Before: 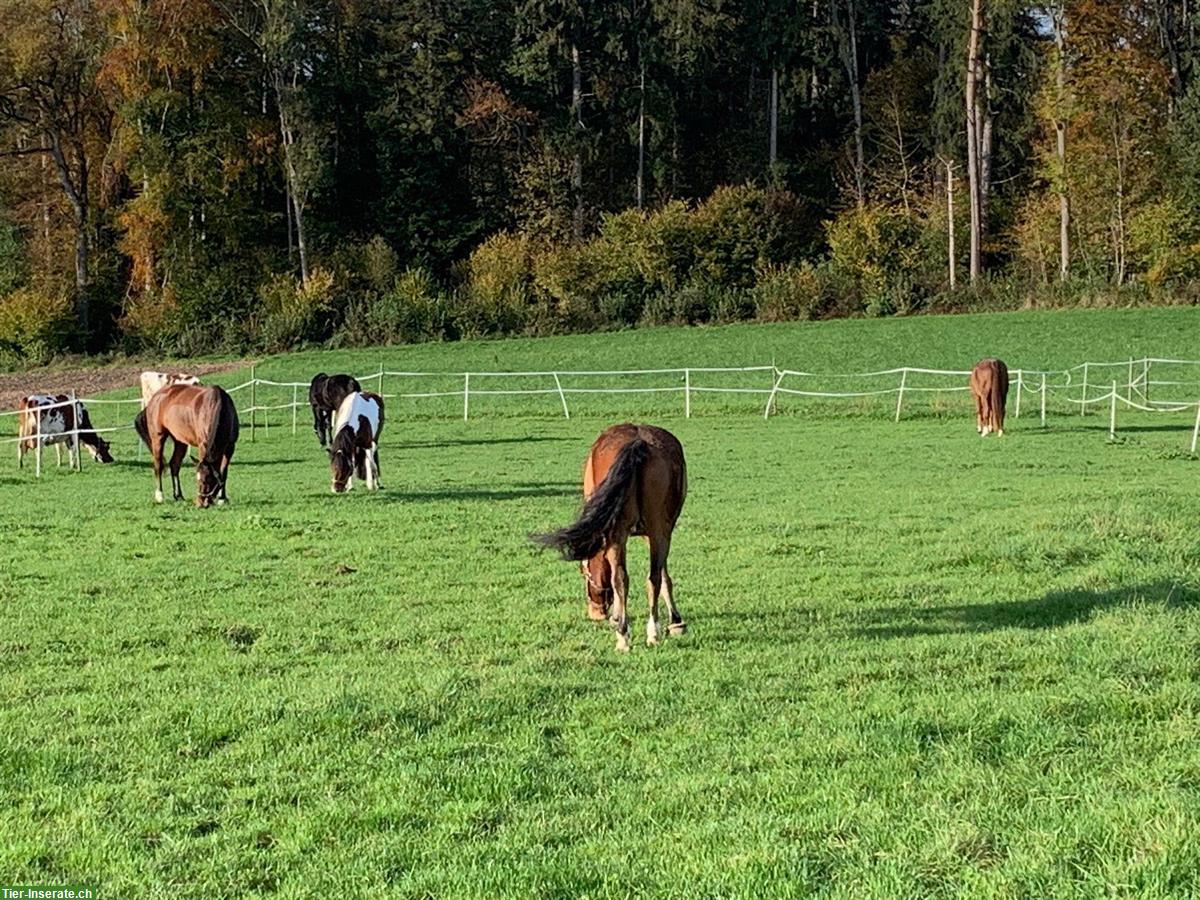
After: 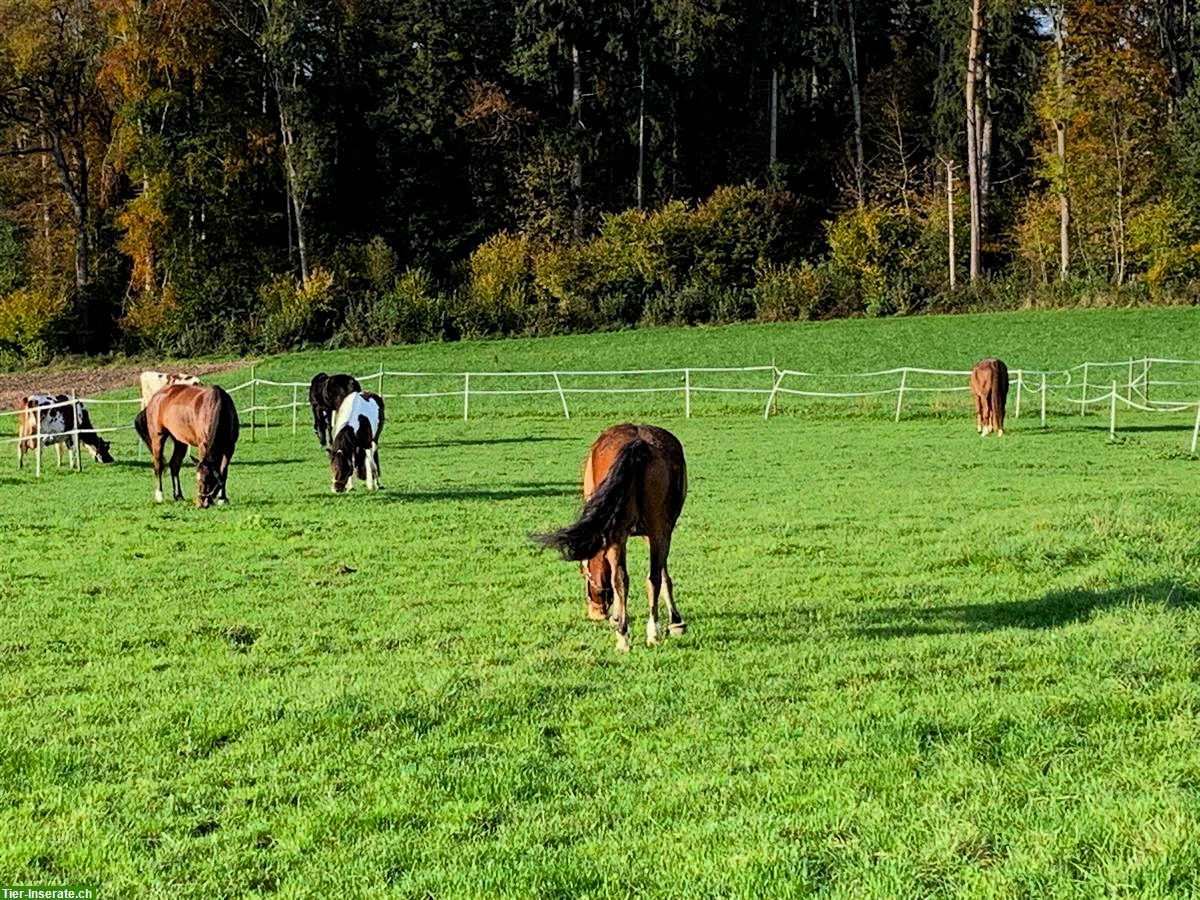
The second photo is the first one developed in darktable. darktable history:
color balance rgb: linear chroma grading › global chroma 7.614%, perceptual saturation grading › global saturation 0.722%, perceptual saturation grading › mid-tones 11.404%, global vibrance 25.144%
filmic rgb: middle gray luminance 21.59%, black relative exposure -14.04 EV, white relative exposure 2.96 EV, threshold -0.326 EV, transition 3.19 EV, structure ↔ texture 99.02%, target black luminance 0%, hardness 8.86, latitude 60.04%, contrast 1.204, highlights saturation mix 5.15%, shadows ↔ highlights balance 42.07%, enable highlight reconstruction true
